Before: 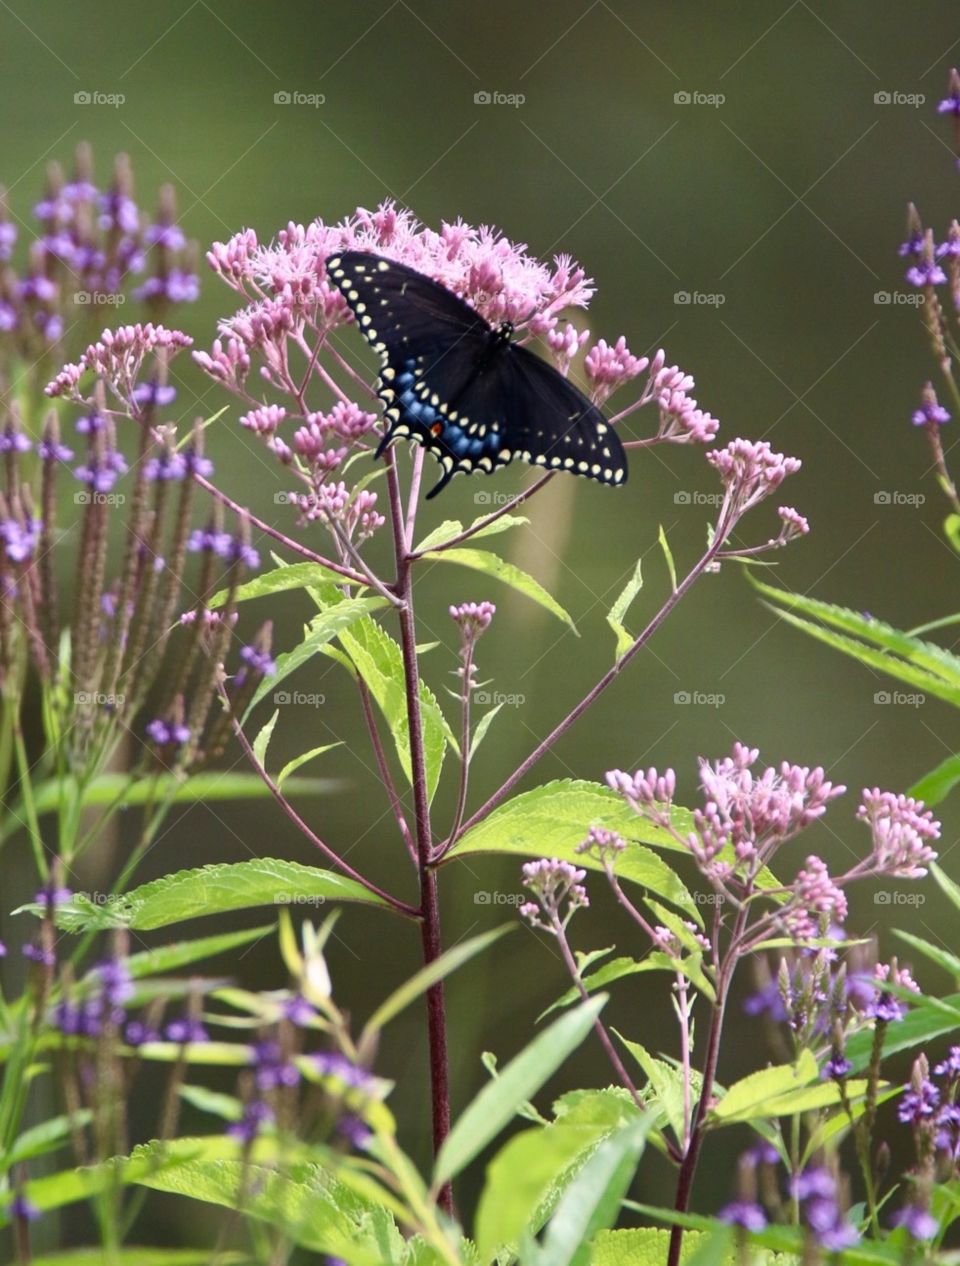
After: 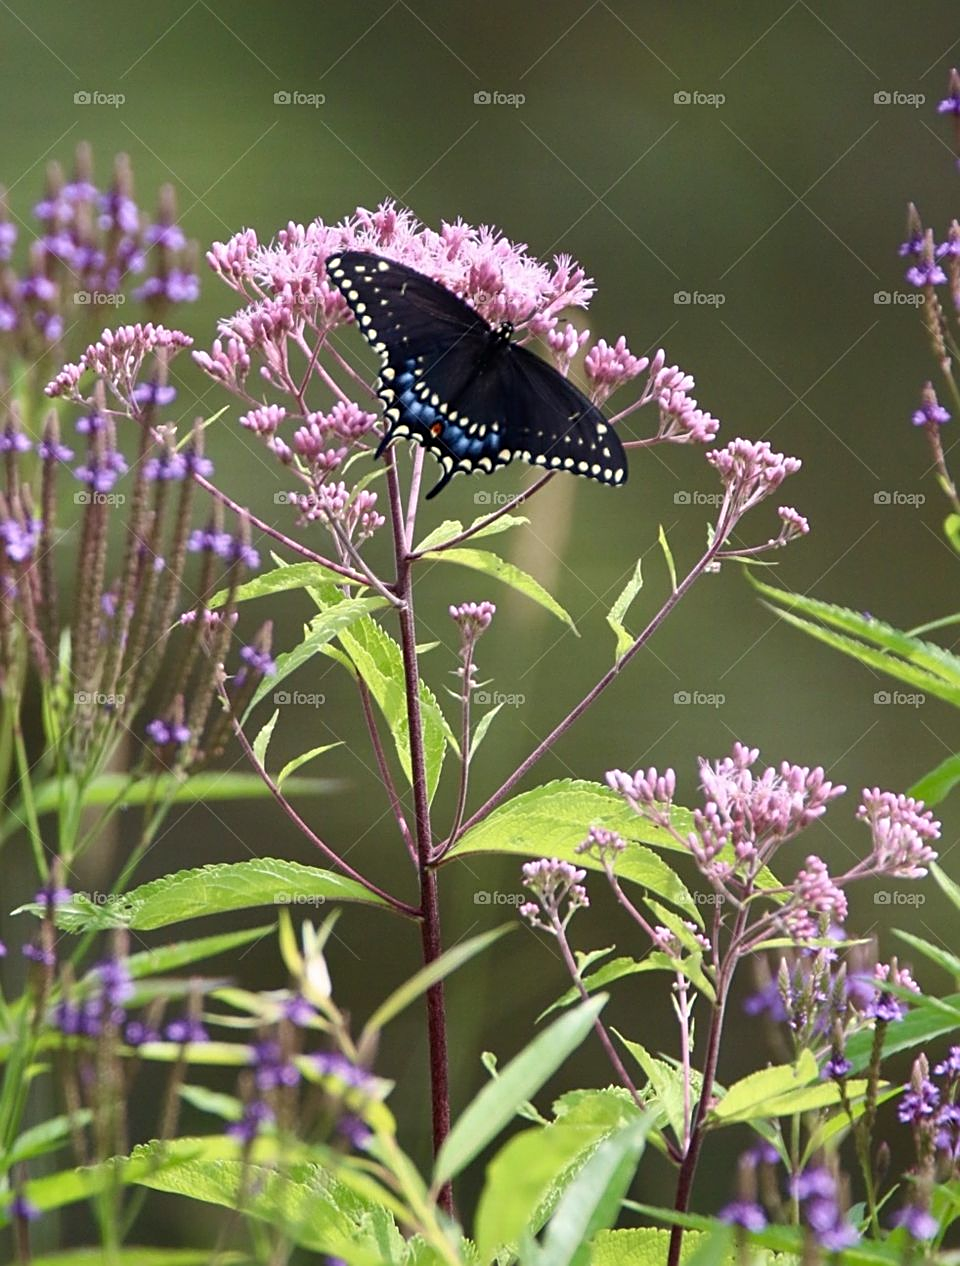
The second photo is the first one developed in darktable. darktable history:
sharpen: on, module defaults
color calibration: illuminant same as pipeline (D50), adaptation XYZ, x 0.347, y 0.359, temperature 5004.79 K
